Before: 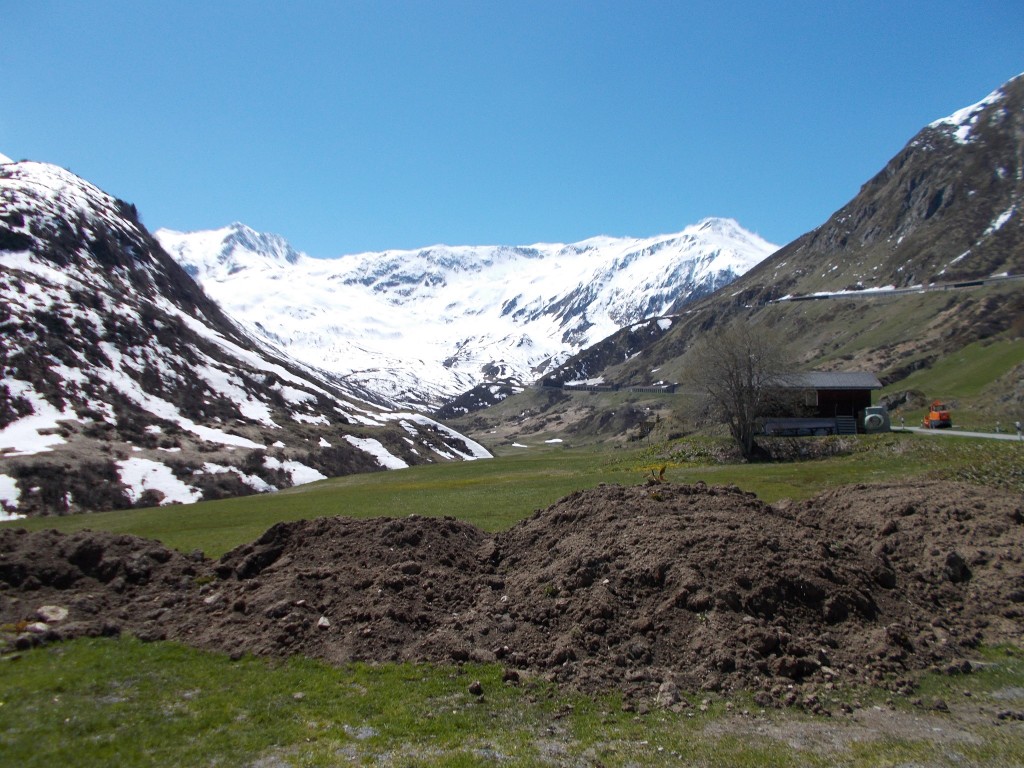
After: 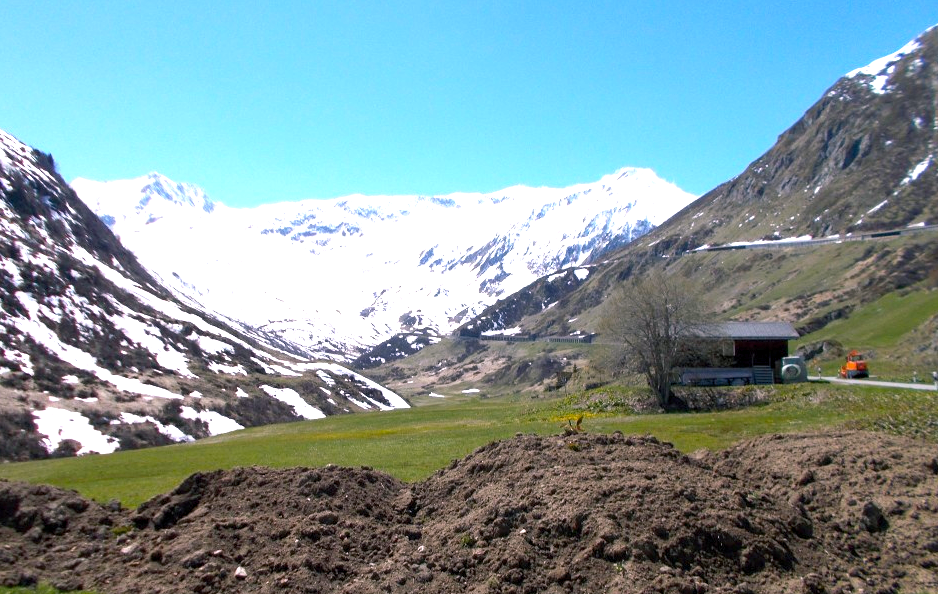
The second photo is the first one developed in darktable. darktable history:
crop: left 8.155%, top 6.611%, bottom 15.385%
color balance rgb: shadows lift › chroma 2%, shadows lift › hue 217.2°, power › chroma 0.25%, power › hue 60°, highlights gain › chroma 1.5%, highlights gain › hue 309.6°, global offset › luminance -0.25%, perceptual saturation grading › global saturation 15%, global vibrance 15%
exposure: black level correction 0.001, exposure 0.955 EV, compensate exposure bias true, compensate highlight preservation false
